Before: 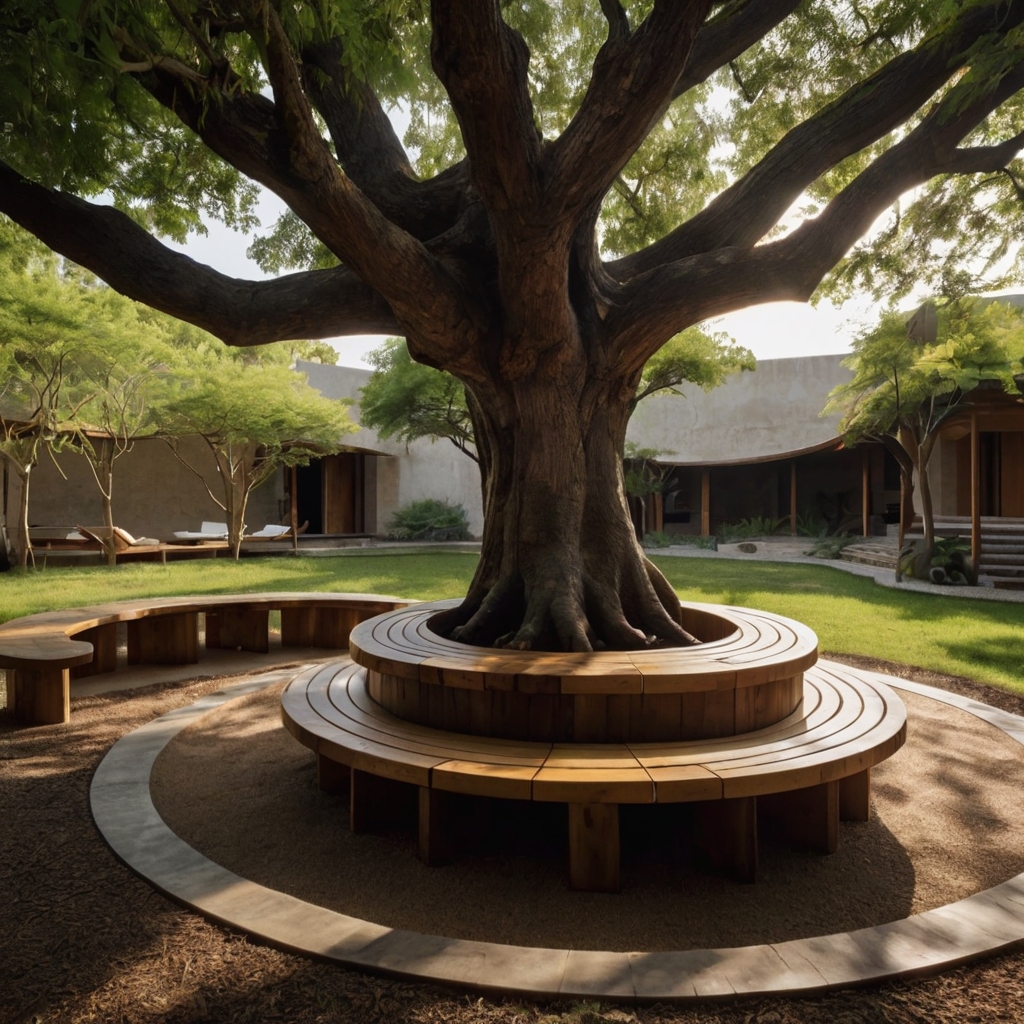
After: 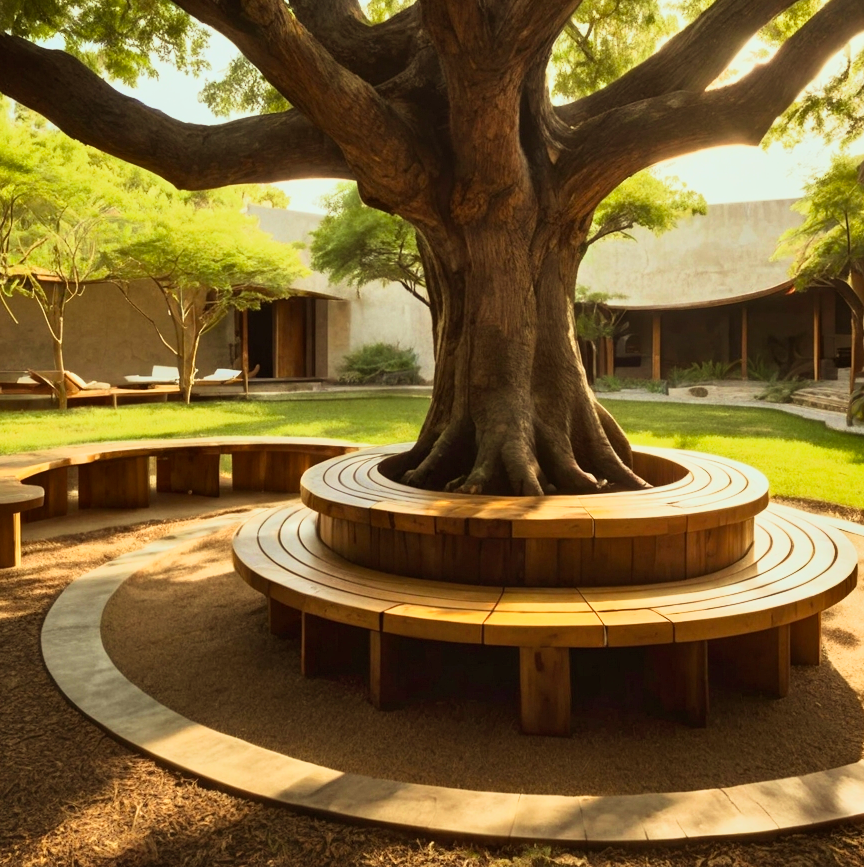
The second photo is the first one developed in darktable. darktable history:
color balance rgb: power › chroma 2.485%, power › hue 66.72°, perceptual saturation grading › global saturation 0.658%
shadows and highlights: shadows 79.4, white point adjustment -9.04, highlights -61.17, soften with gaussian
color correction: highlights a* -2.55, highlights b* 2.29
tone equalizer: on, module defaults
exposure: black level correction 0, exposure 0.704 EV, compensate highlight preservation false
base curve: curves: ch0 [(0, 0) (0.557, 0.834) (1, 1)]
crop and rotate: left 4.853%, top 15.244%, right 10.705%
velvia: on, module defaults
